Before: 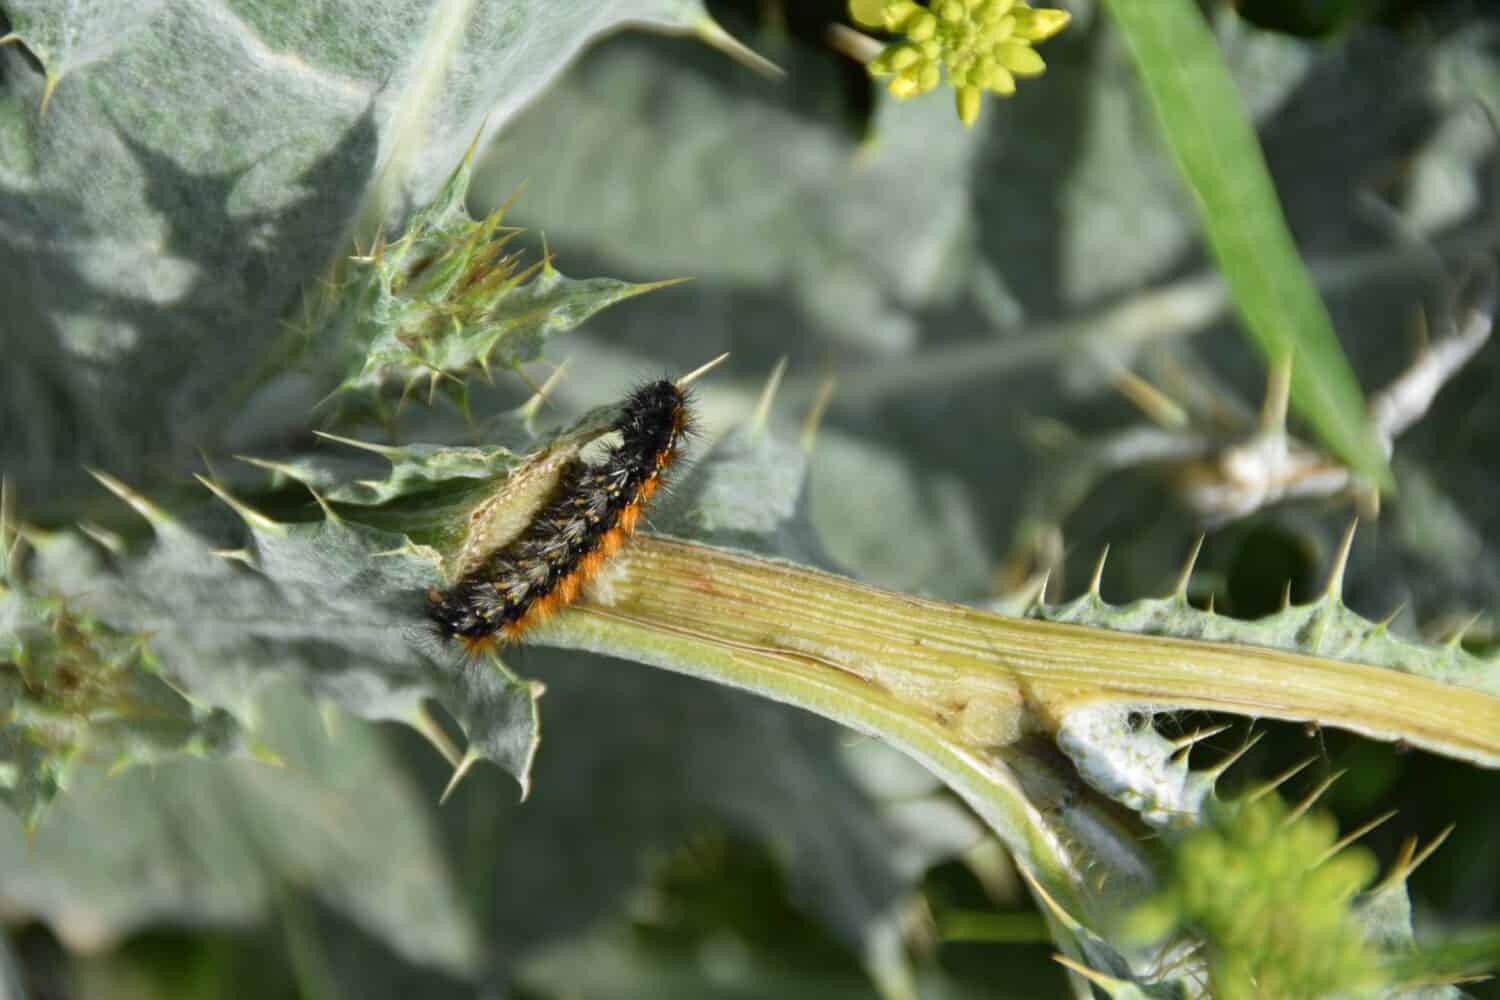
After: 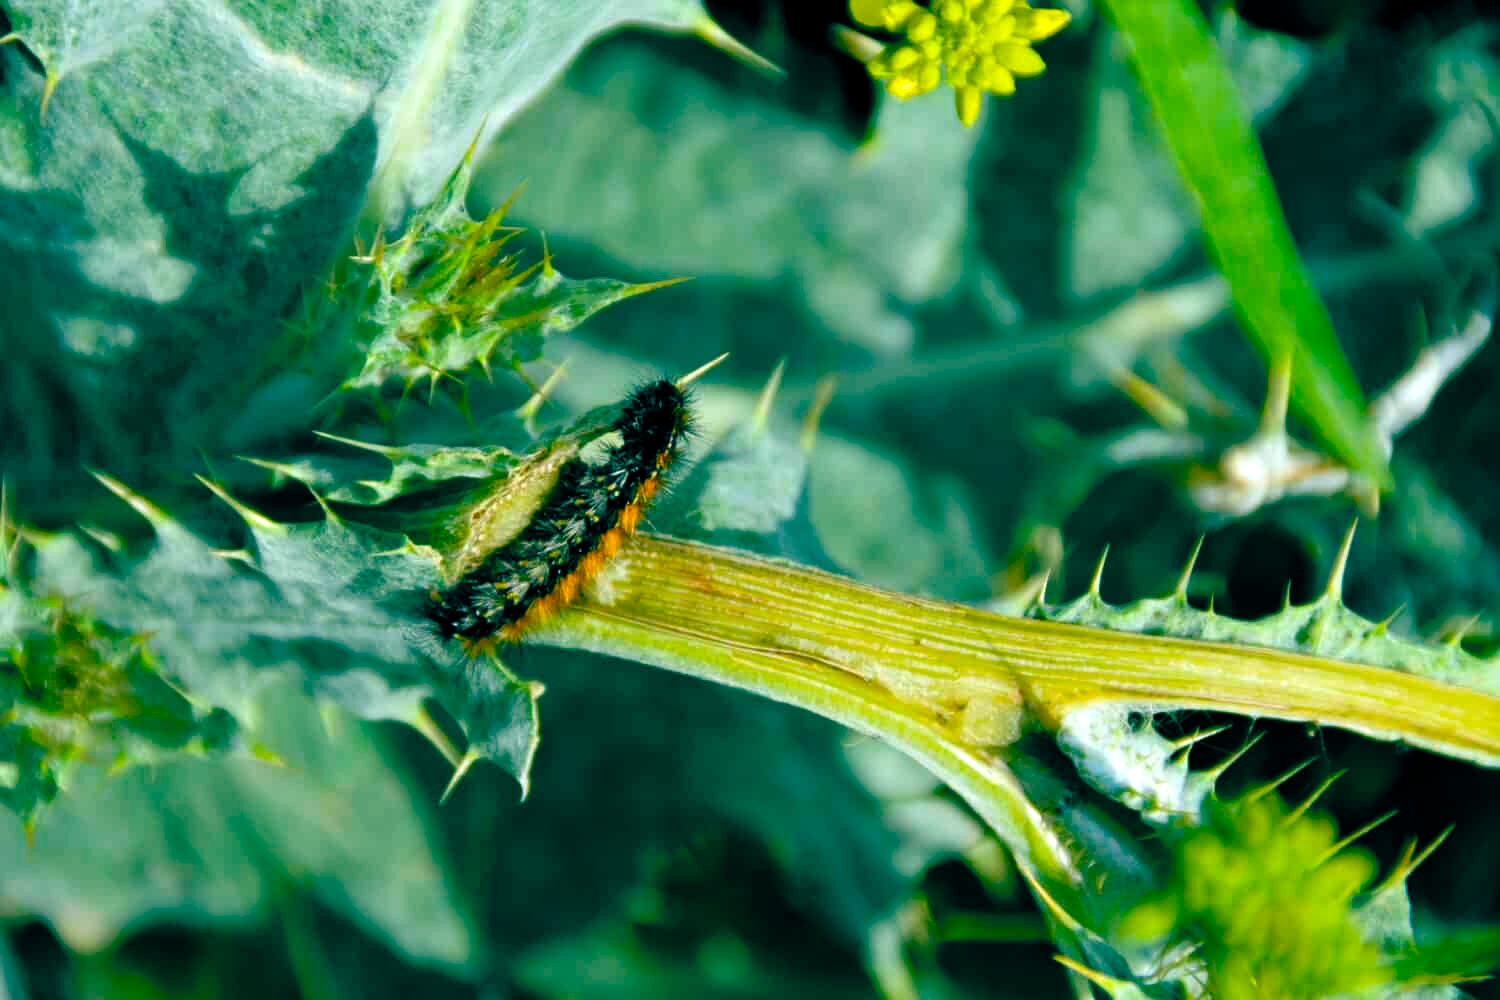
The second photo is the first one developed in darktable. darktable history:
color balance rgb: global offset › luminance -0.523%, global offset › chroma 0.905%, global offset › hue 174.28°, linear chroma grading › global chroma 14.815%, perceptual saturation grading › global saturation 20%, perceptual saturation grading › highlights 2.051%, perceptual saturation grading › shadows 49.764%, global vibrance 30.391%, contrast 10.266%
